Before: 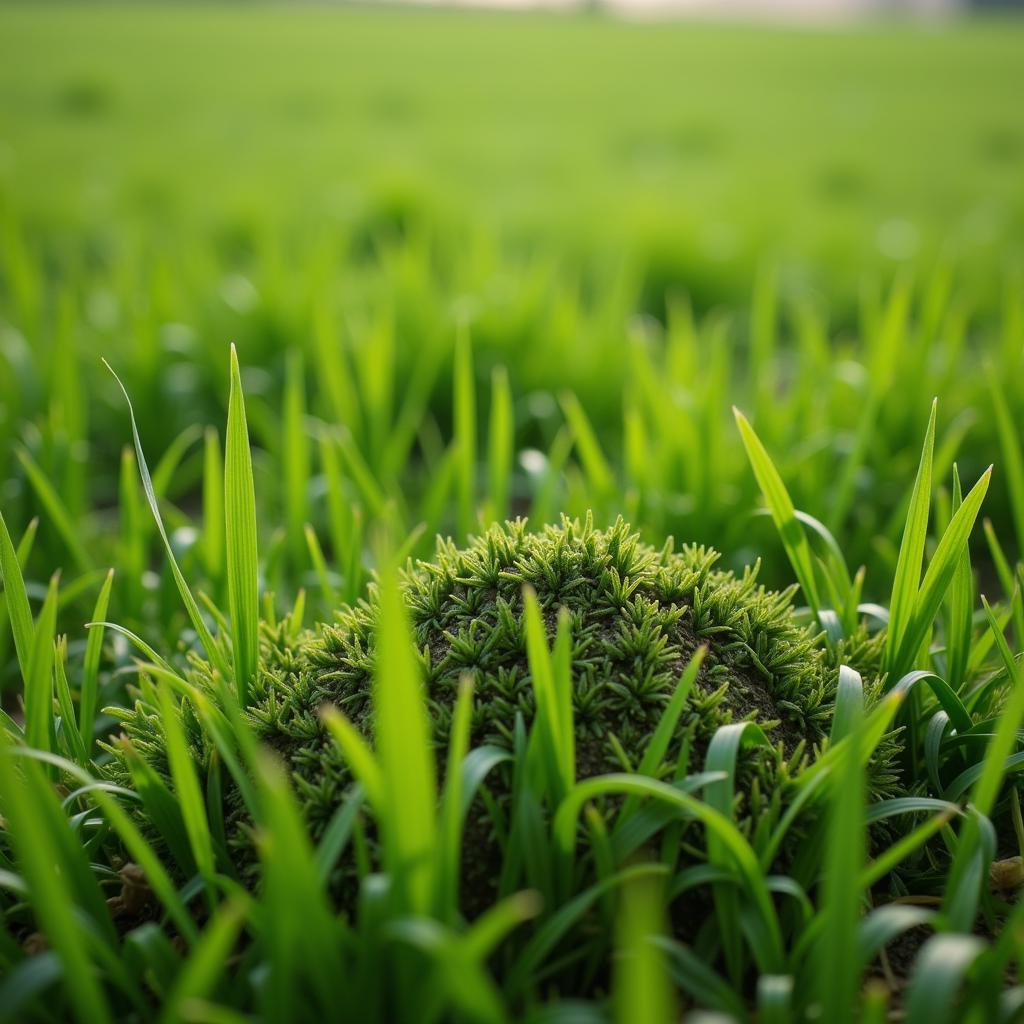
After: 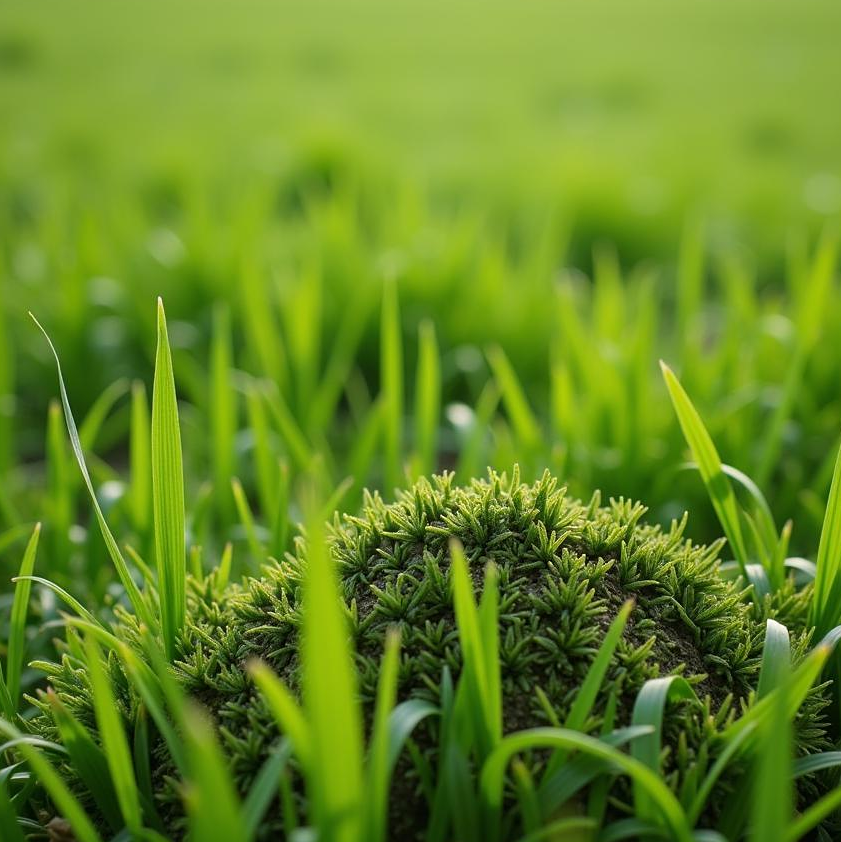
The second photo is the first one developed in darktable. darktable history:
sharpen: amount 0.2
crop and rotate: left 7.196%, top 4.574%, right 10.605%, bottom 13.178%
